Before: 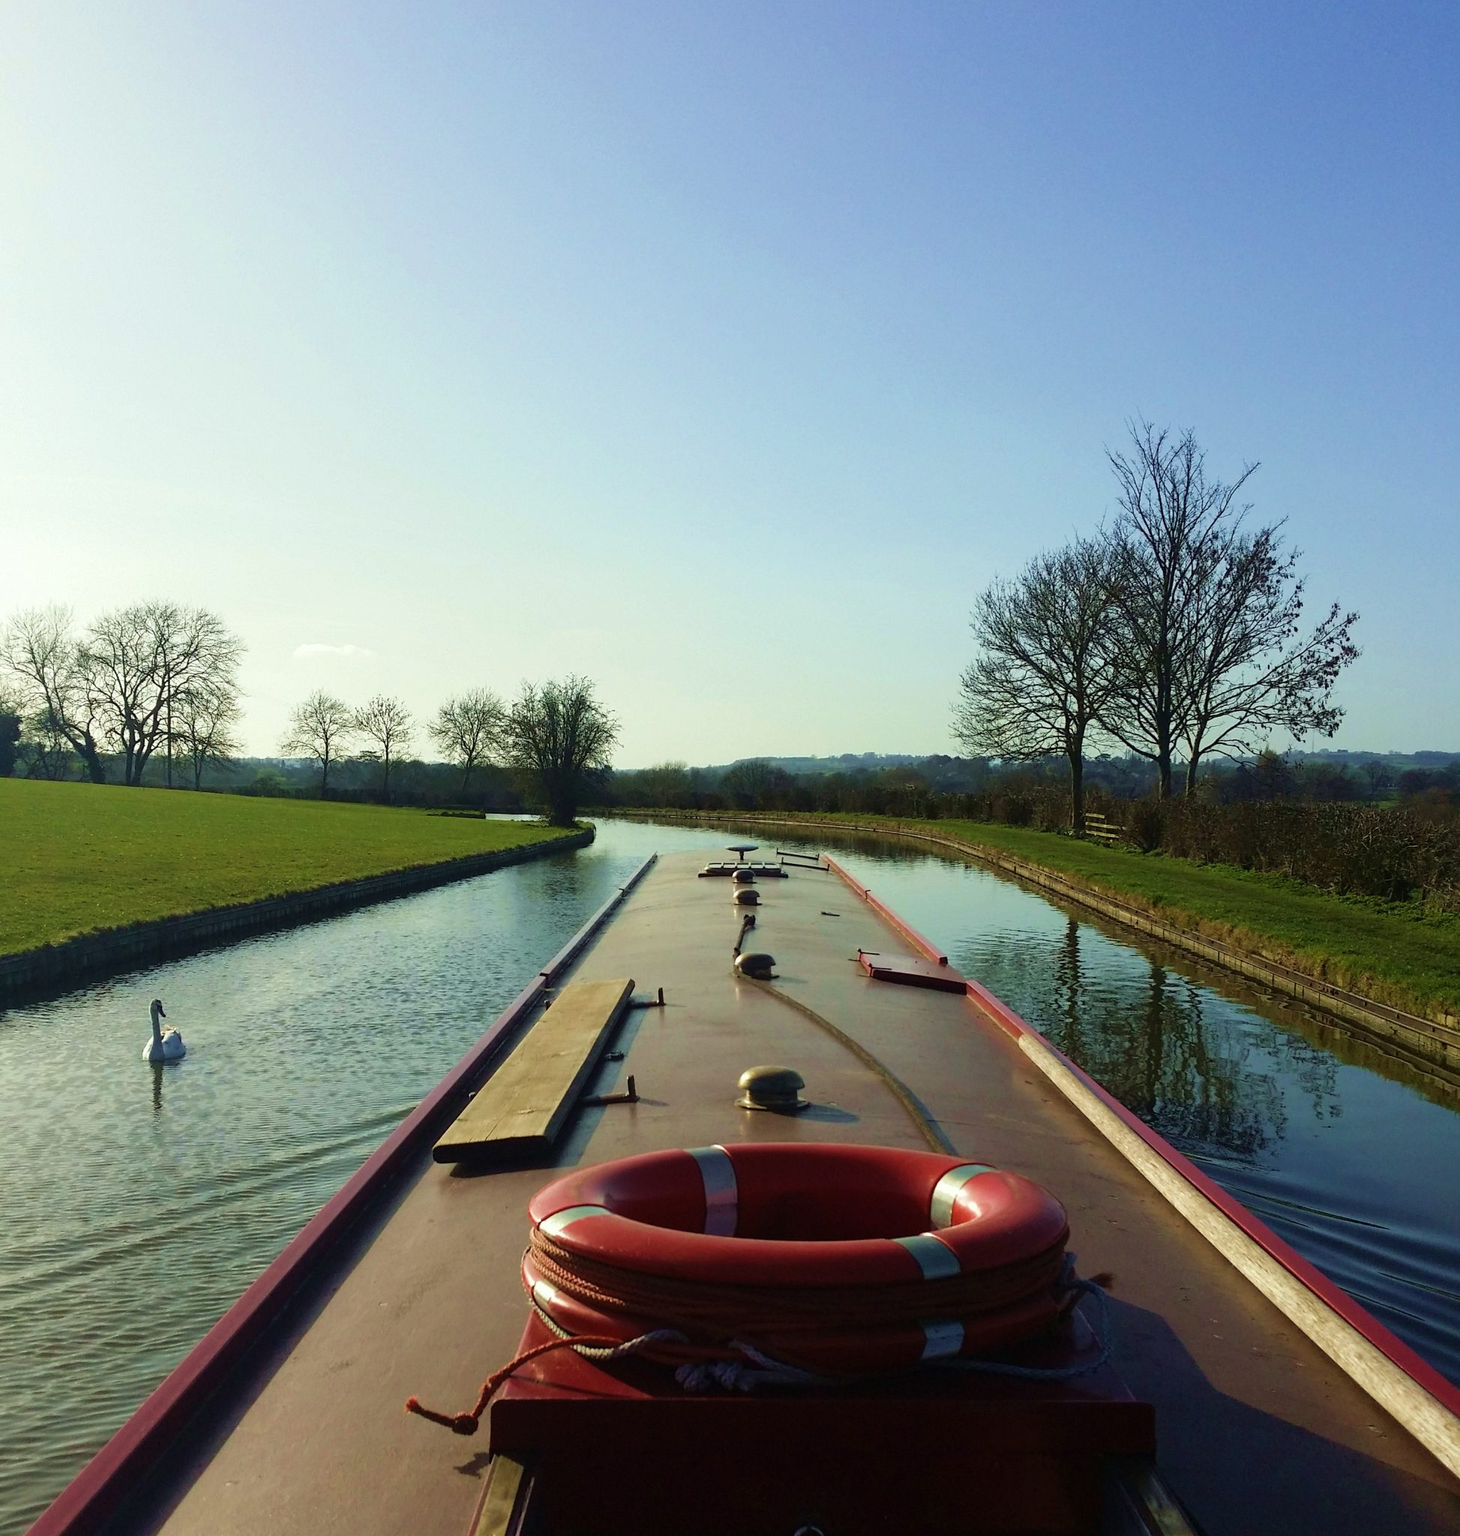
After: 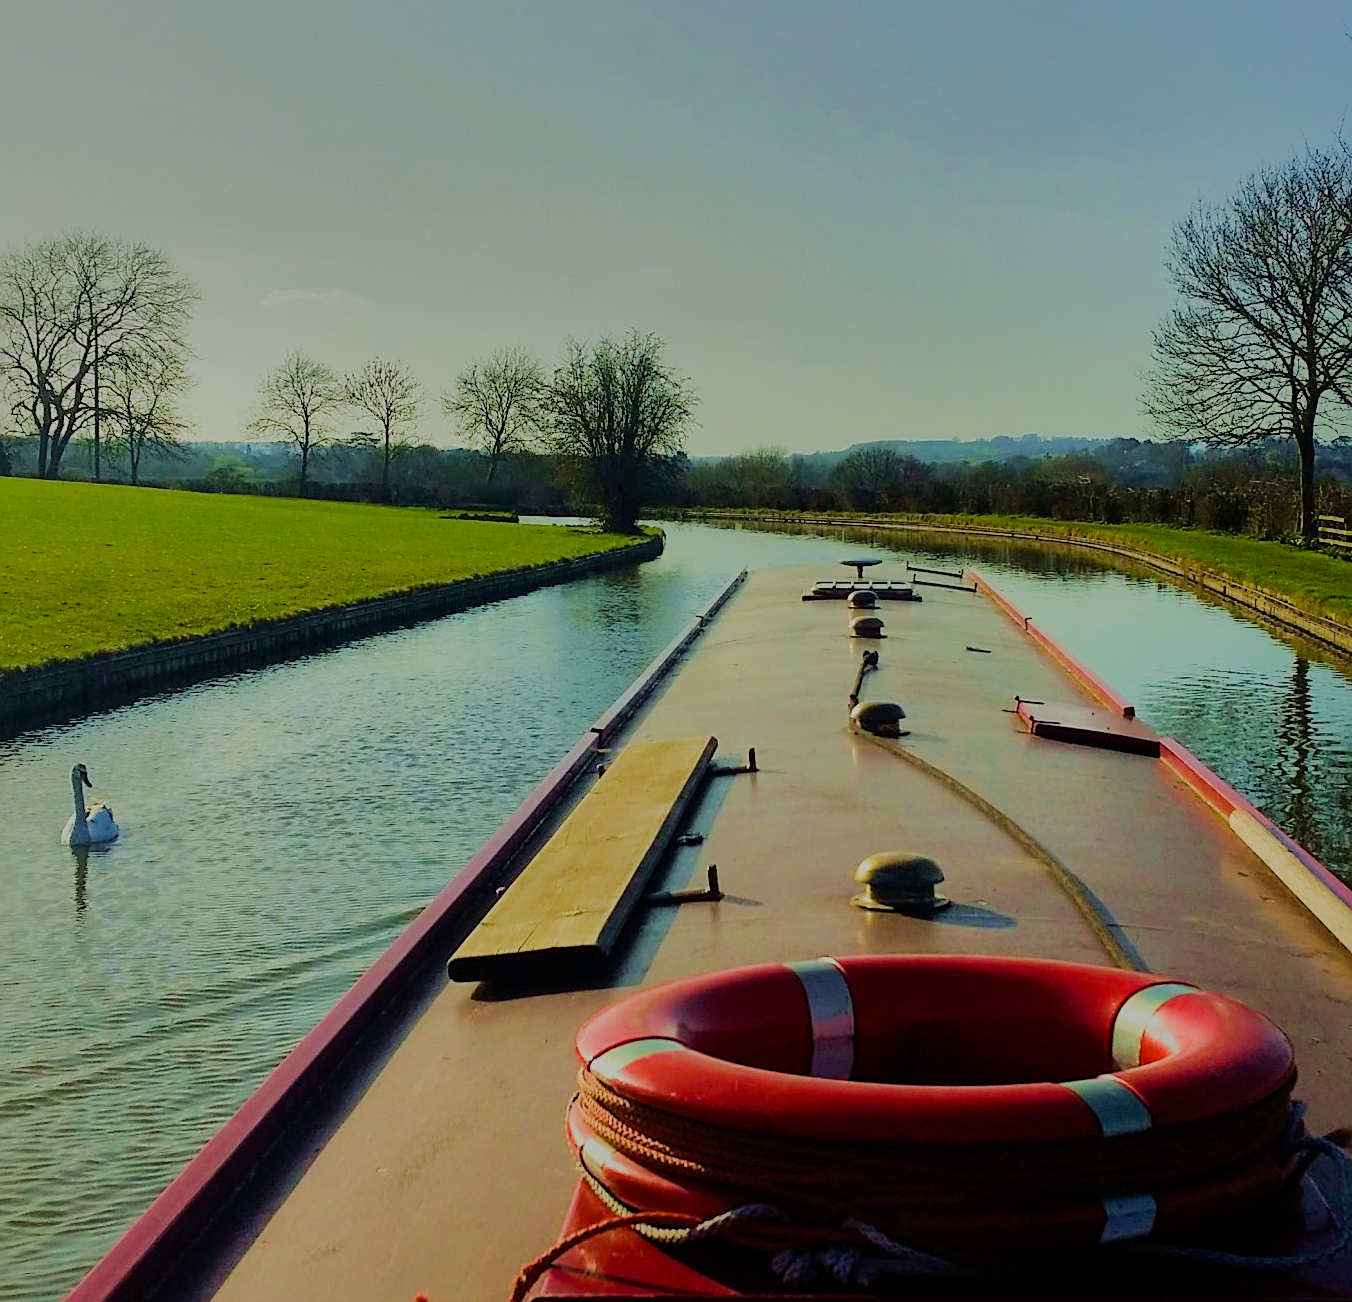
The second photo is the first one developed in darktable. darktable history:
crop: left 6.659%, top 27.804%, right 23.898%, bottom 8.58%
shadows and highlights: shadows -19.39, highlights -73.61
filmic rgb: black relative exposure -6.19 EV, white relative exposure 6.97 EV, hardness 2.28, contrast in shadows safe
sharpen: on, module defaults
color balance rgb: linear chroma grading › global chroma 0.81%, perceptual saturation grading › global saturation 30.34%
exposure: black level correction 0.001, exposure 0.499 EV, compensate highlight preservation false
